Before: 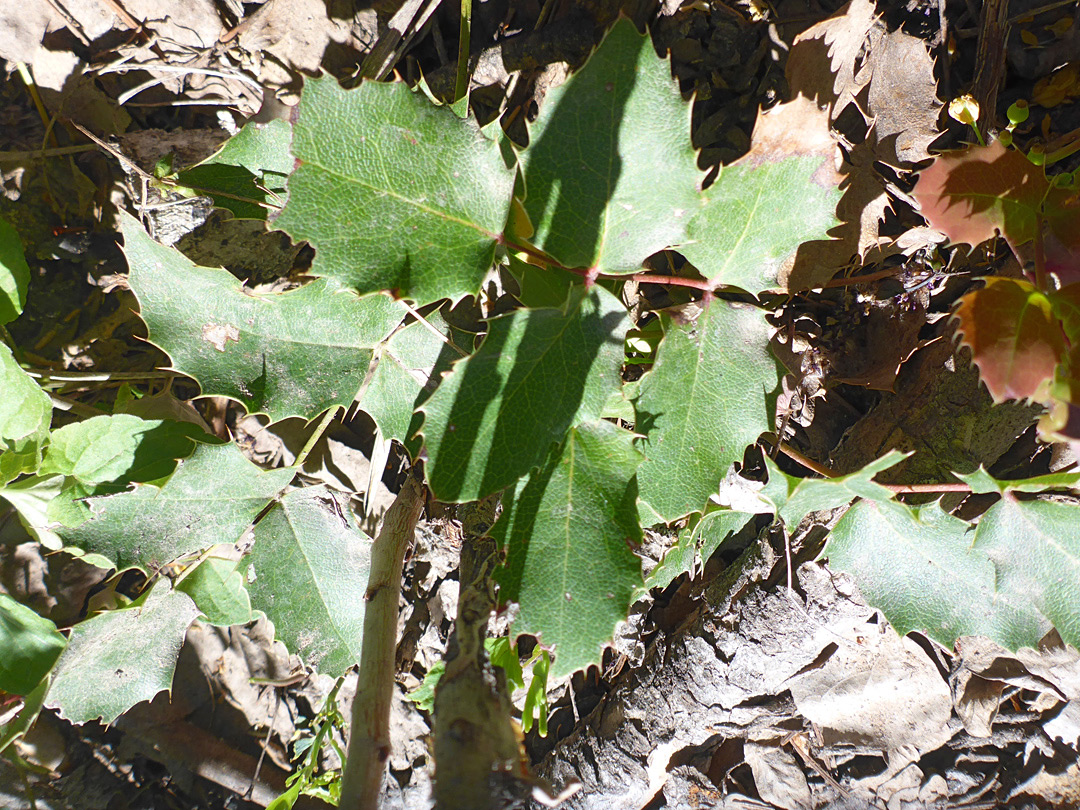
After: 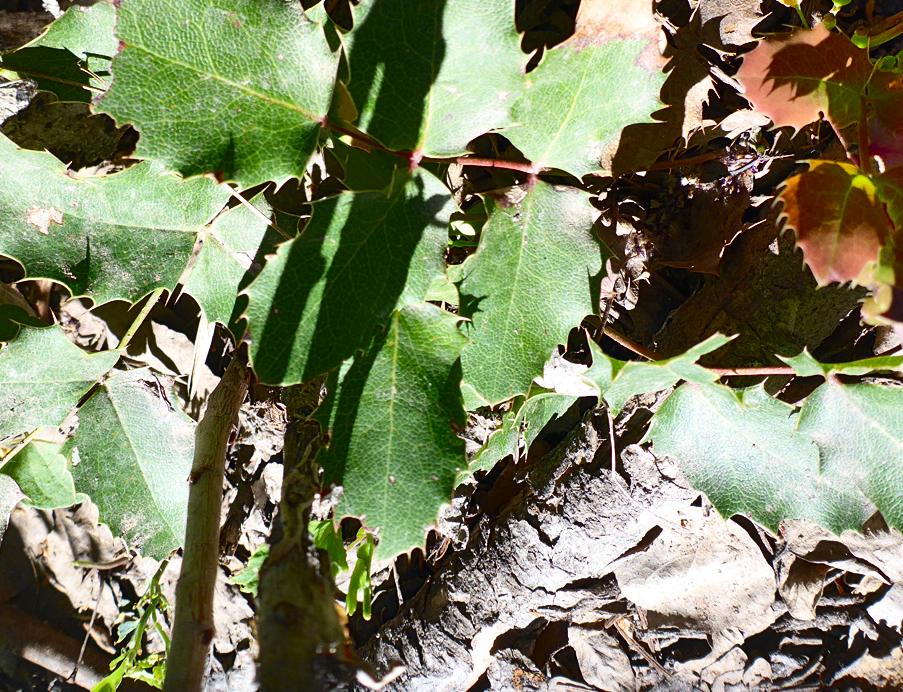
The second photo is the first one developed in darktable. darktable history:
contrast brightness saturation: contrast 0.203, brightness -0.1, saturation 0.099
crop: left 16.354%, top 14.483%
shadows and highlights: shadows 76.04, highlights -60.76, soften with gaussian
